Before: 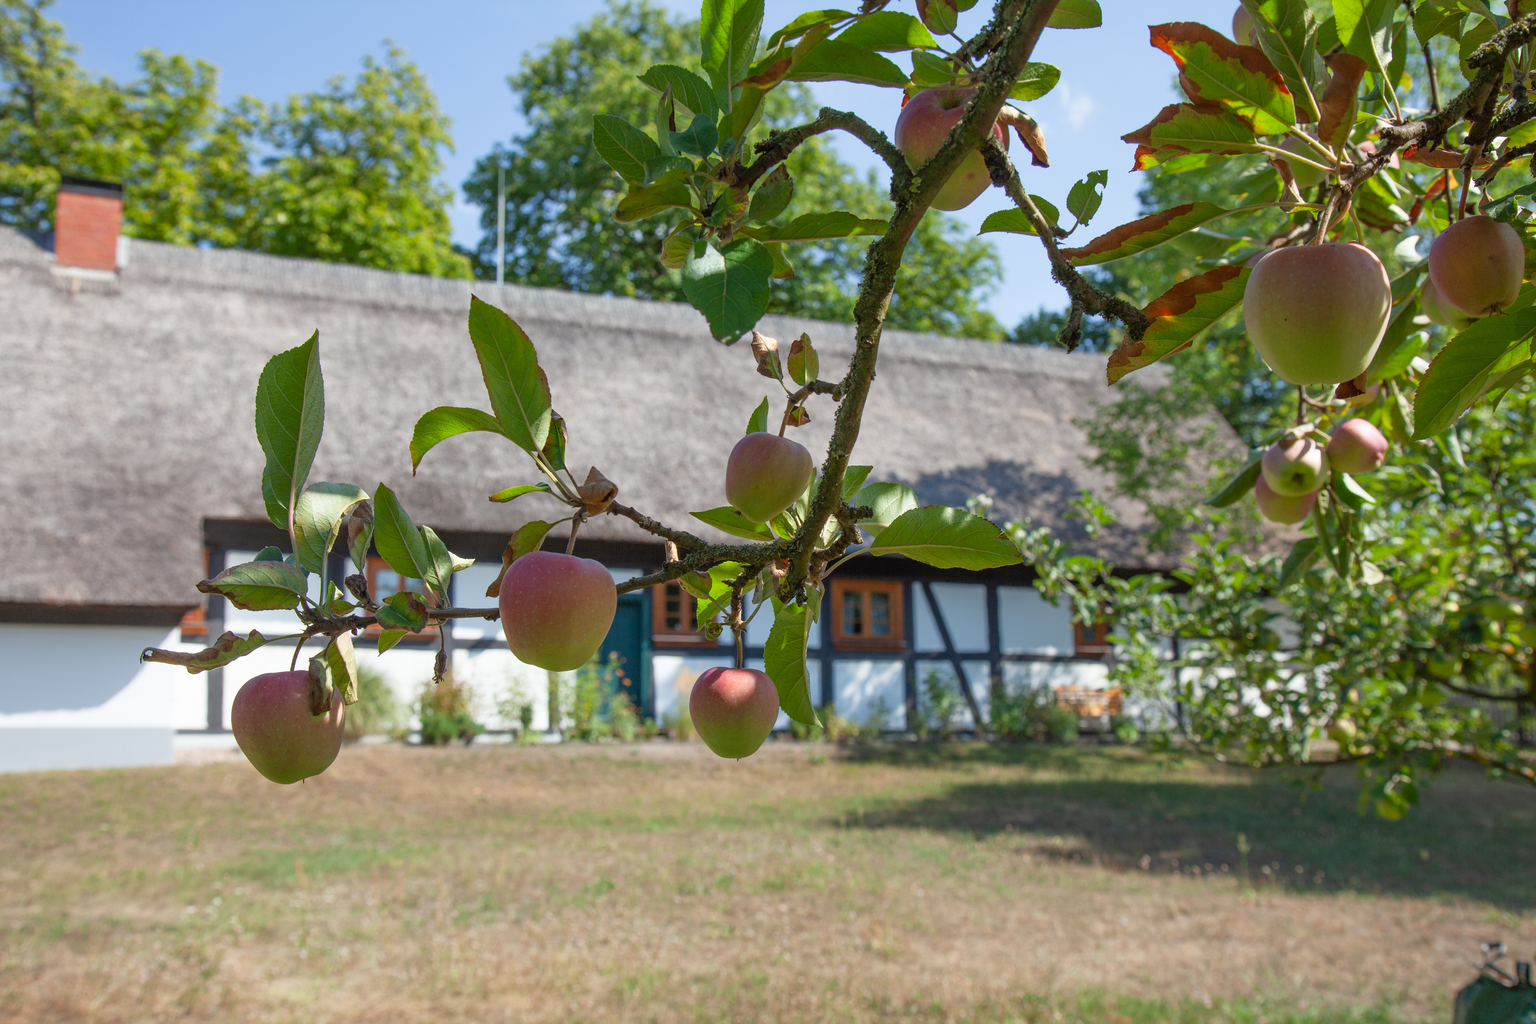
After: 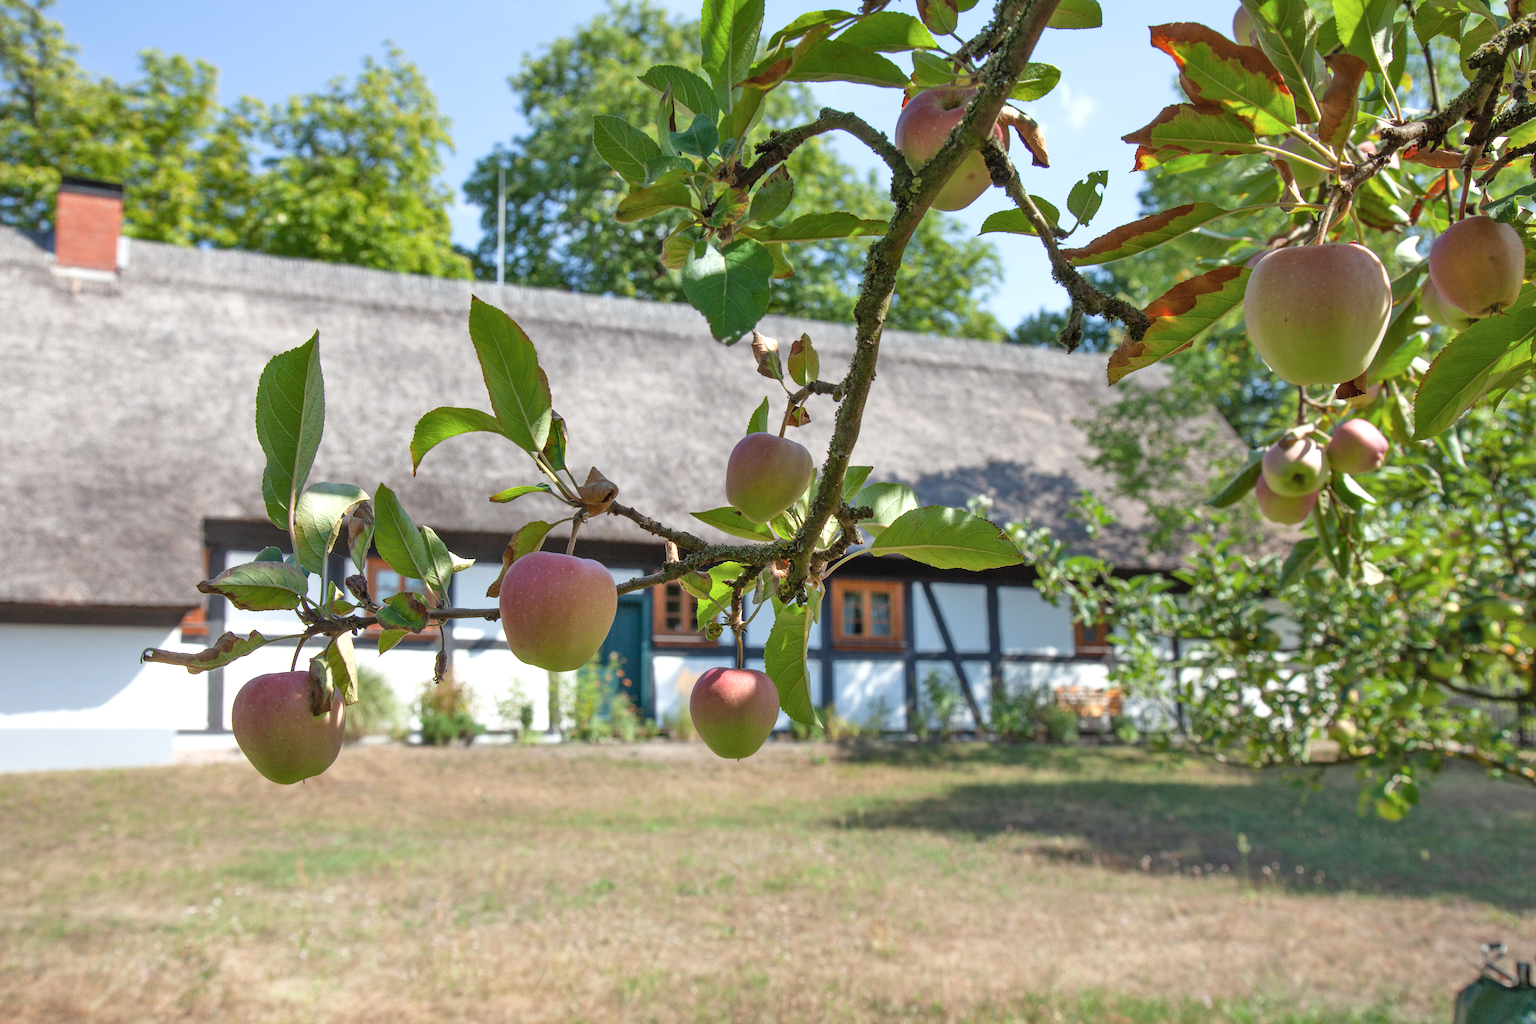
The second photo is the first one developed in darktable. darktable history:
shadows and highlights: radius 112.72, shadows 51.69, white point adjustment 8.98, highlights -4.2, soften with gaussian
